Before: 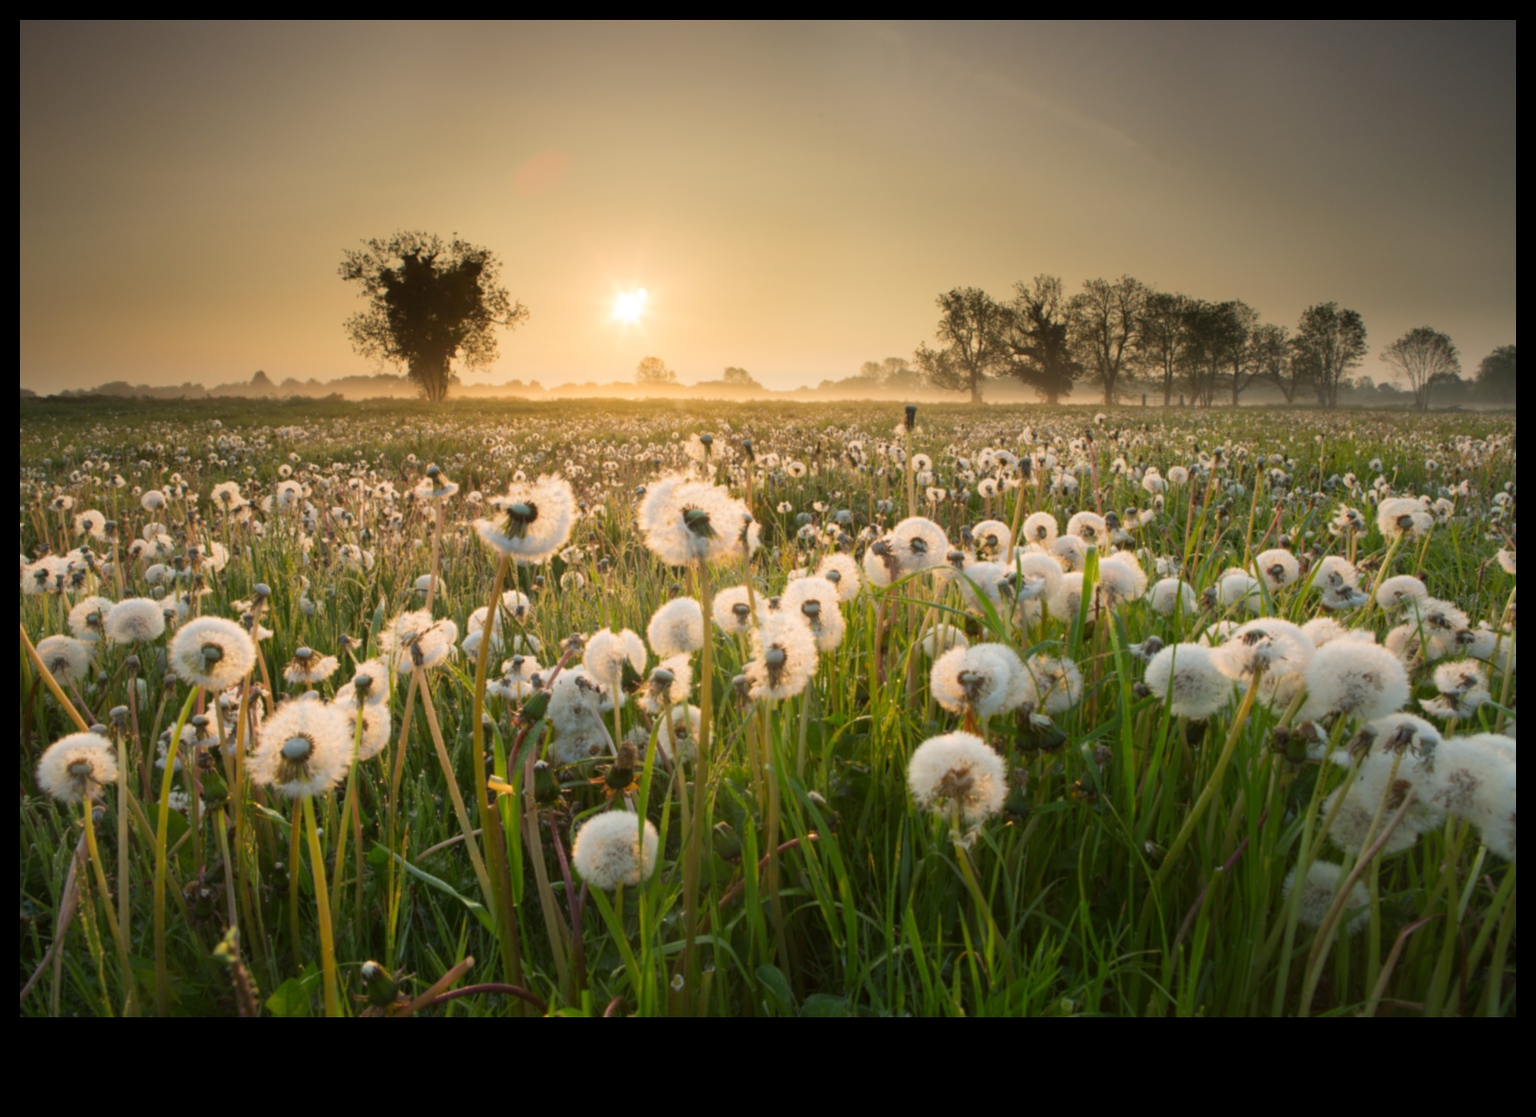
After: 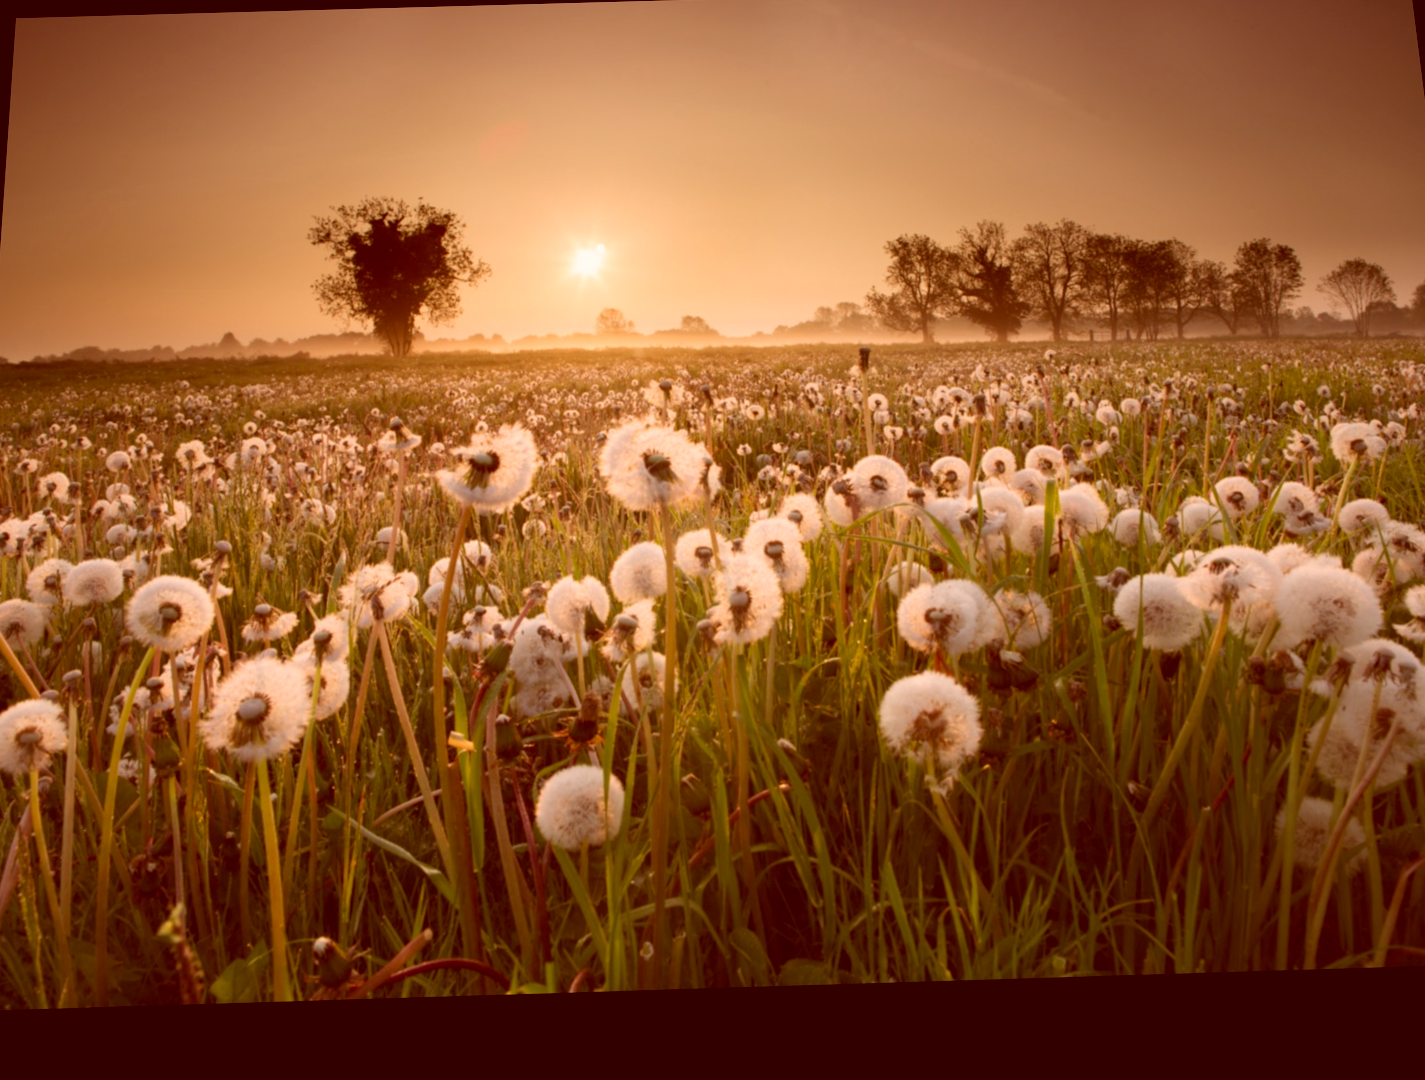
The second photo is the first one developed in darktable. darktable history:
color correction: highlights a* 9.03, highlights b* 8.71, shadows a* 40, shadows b* 40, saturation 0.8
rotate and perspective: rotation -1.68°, lens shift (vertical) -0.146, crop left 0.049, crop right 0.912, crop top 0.032, crop bottom 0.96
rgb levels: preserve colors max RGB
